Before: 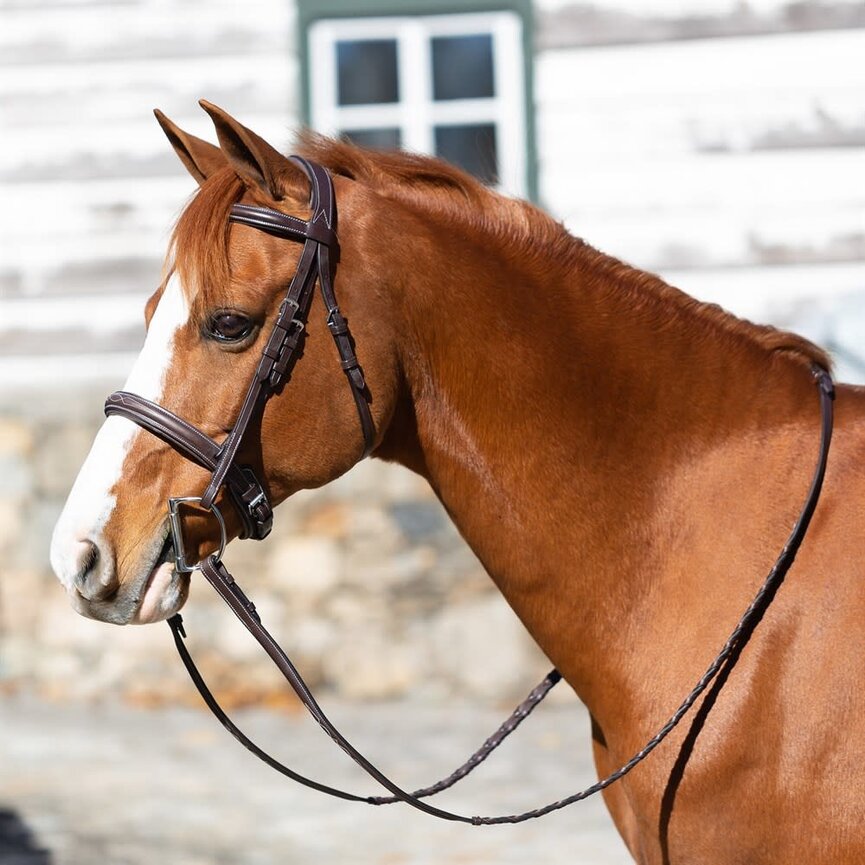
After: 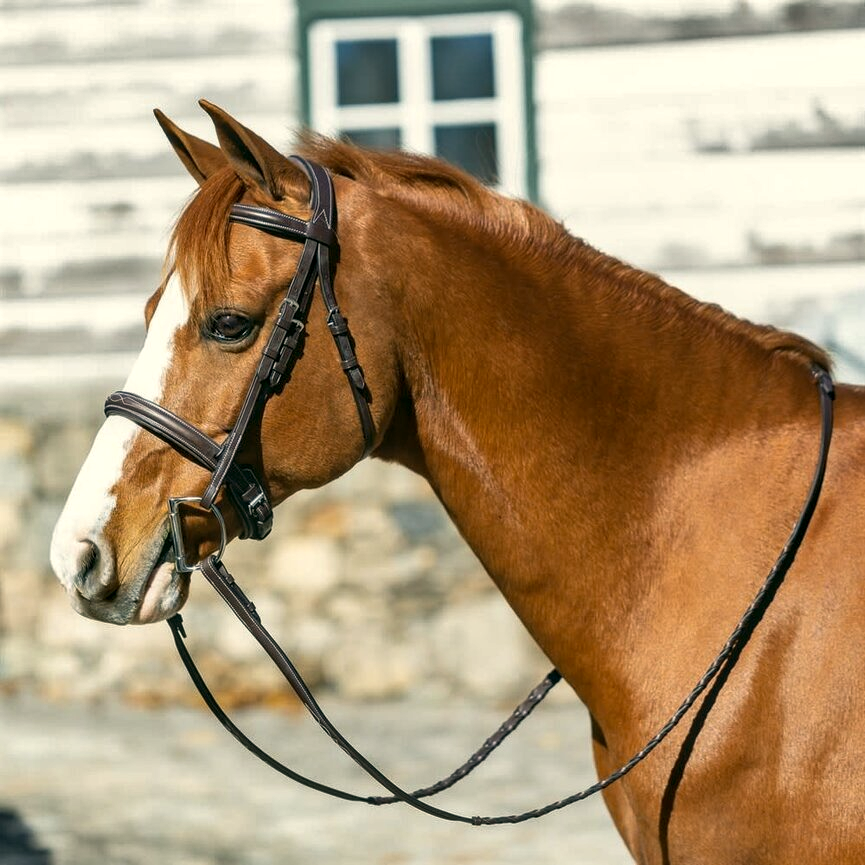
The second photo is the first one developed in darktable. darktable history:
color correction: highlights a* -0.608, highlights b* 9.43, shadows a* -8.71, shadows b* 0.719
local contrast: on, module defaults
shadows and highlights: low approximation 0.01, soften with gaussian
